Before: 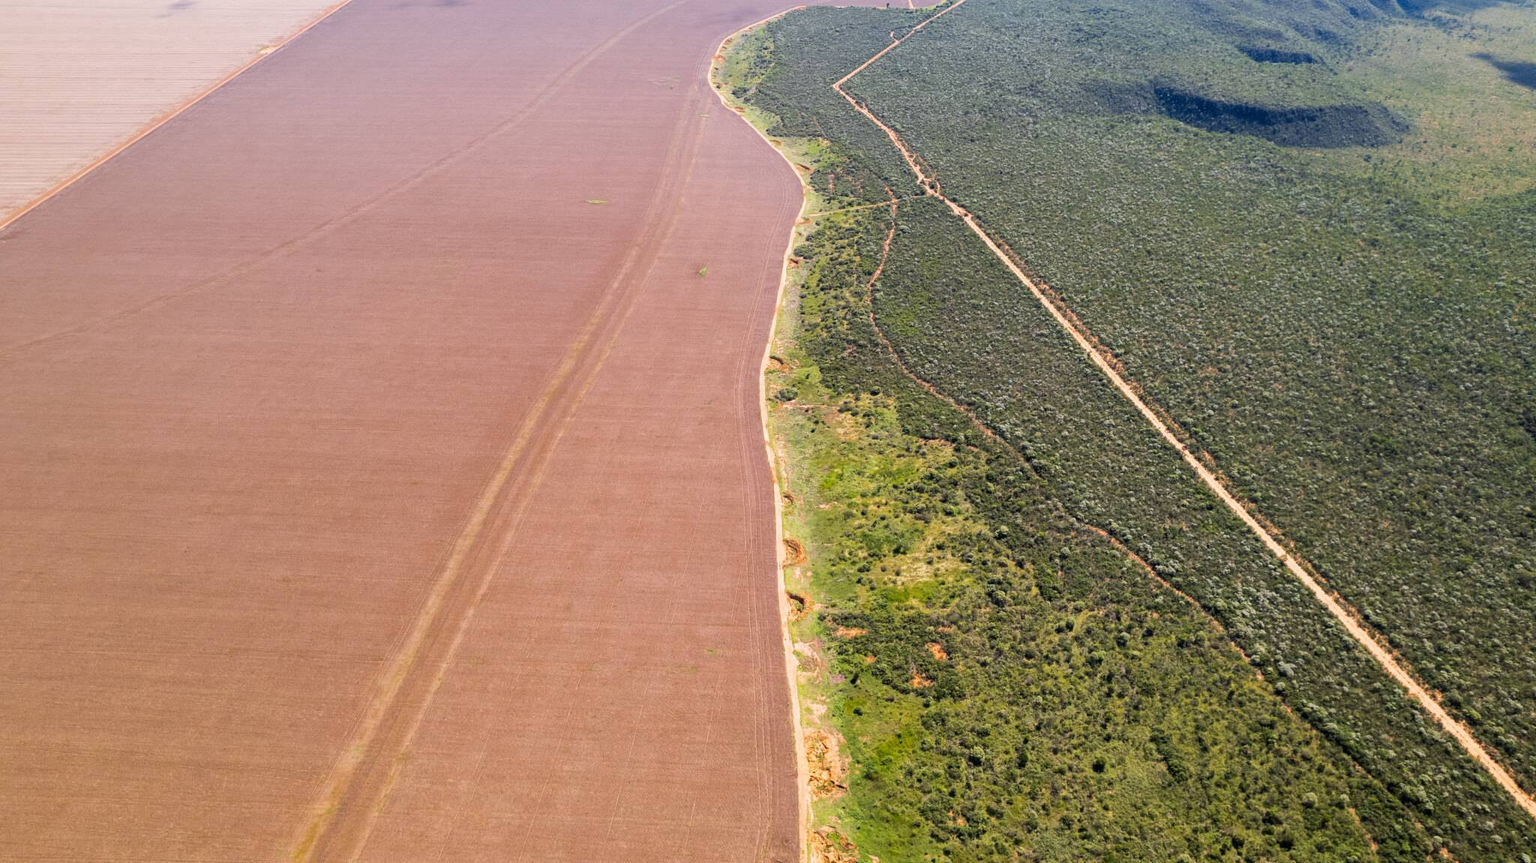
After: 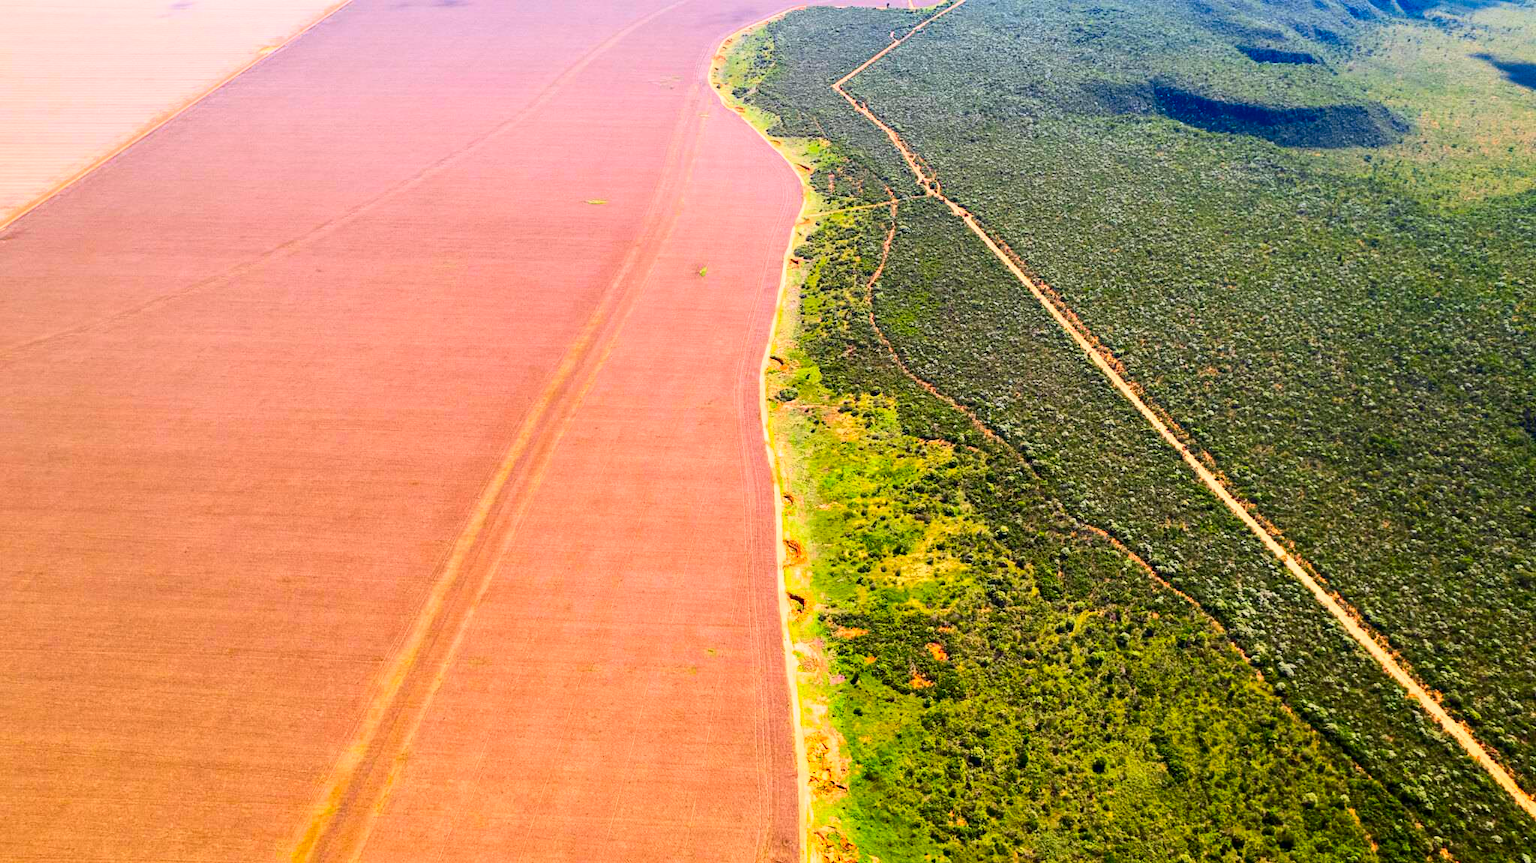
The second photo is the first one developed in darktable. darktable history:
exposure: black level correction 0.001, exposure 0.143 EV, compensate highlight preservation false
contrast brightness saturation: contrast 0.269, brightness 0.014, saturation 0.879
